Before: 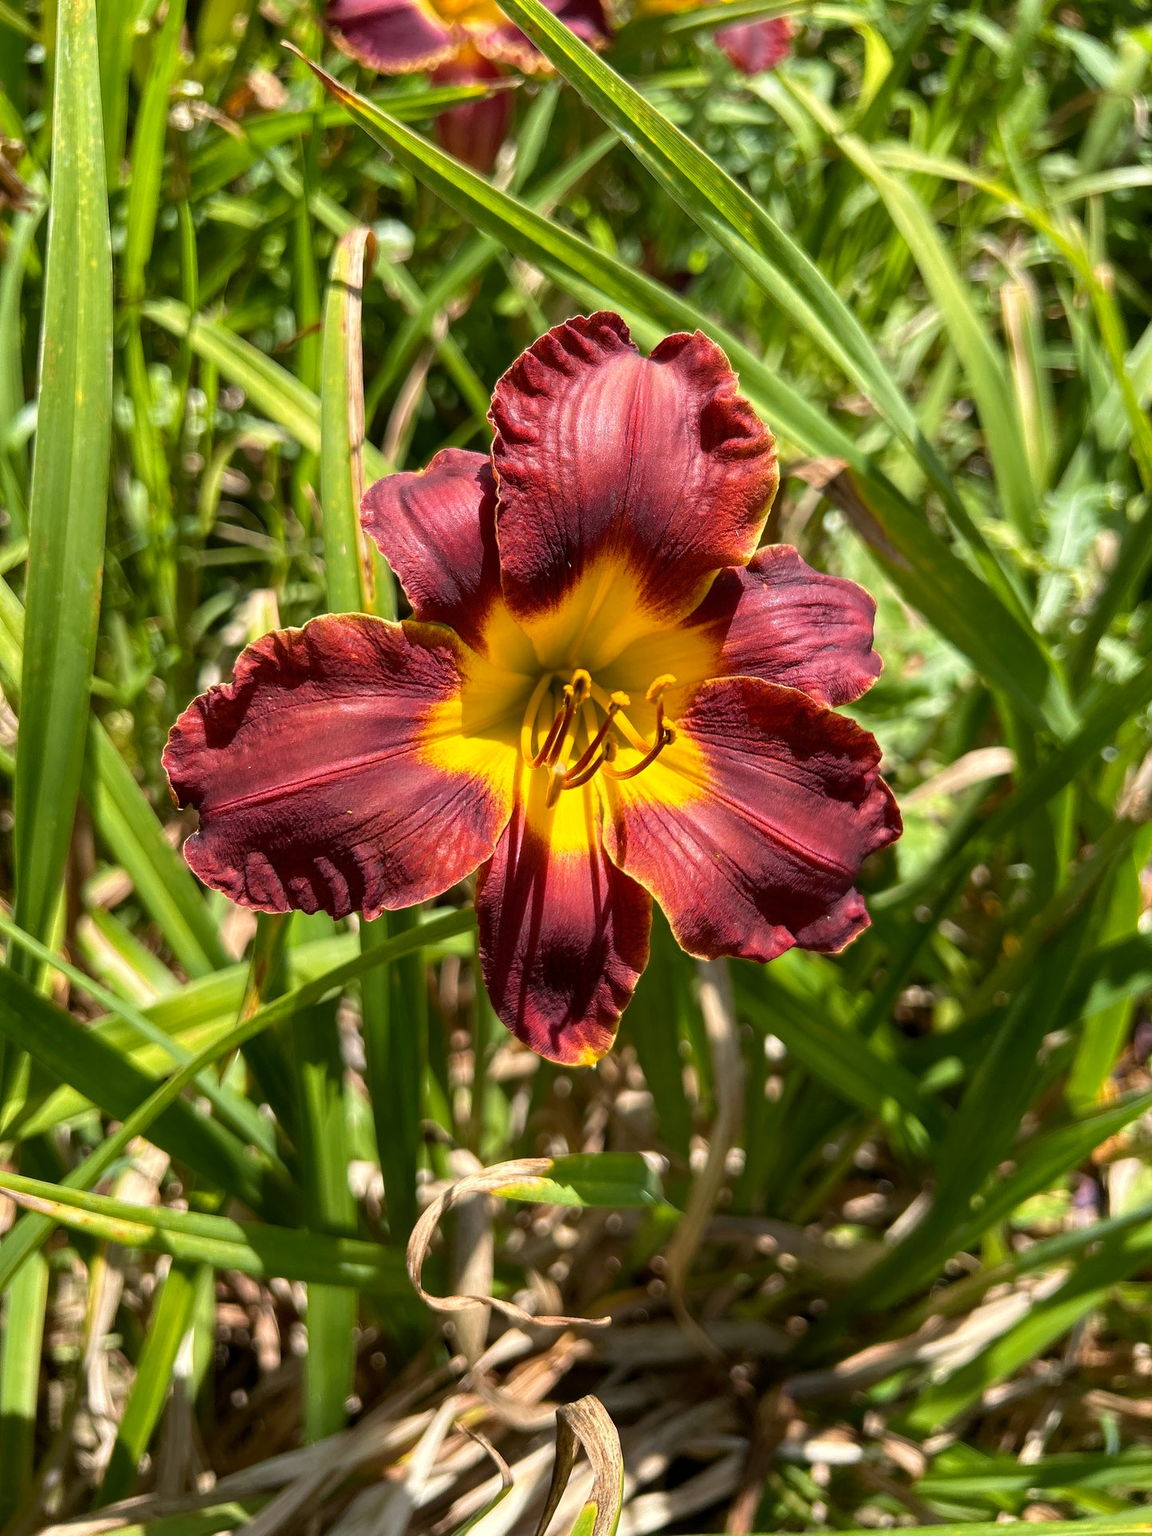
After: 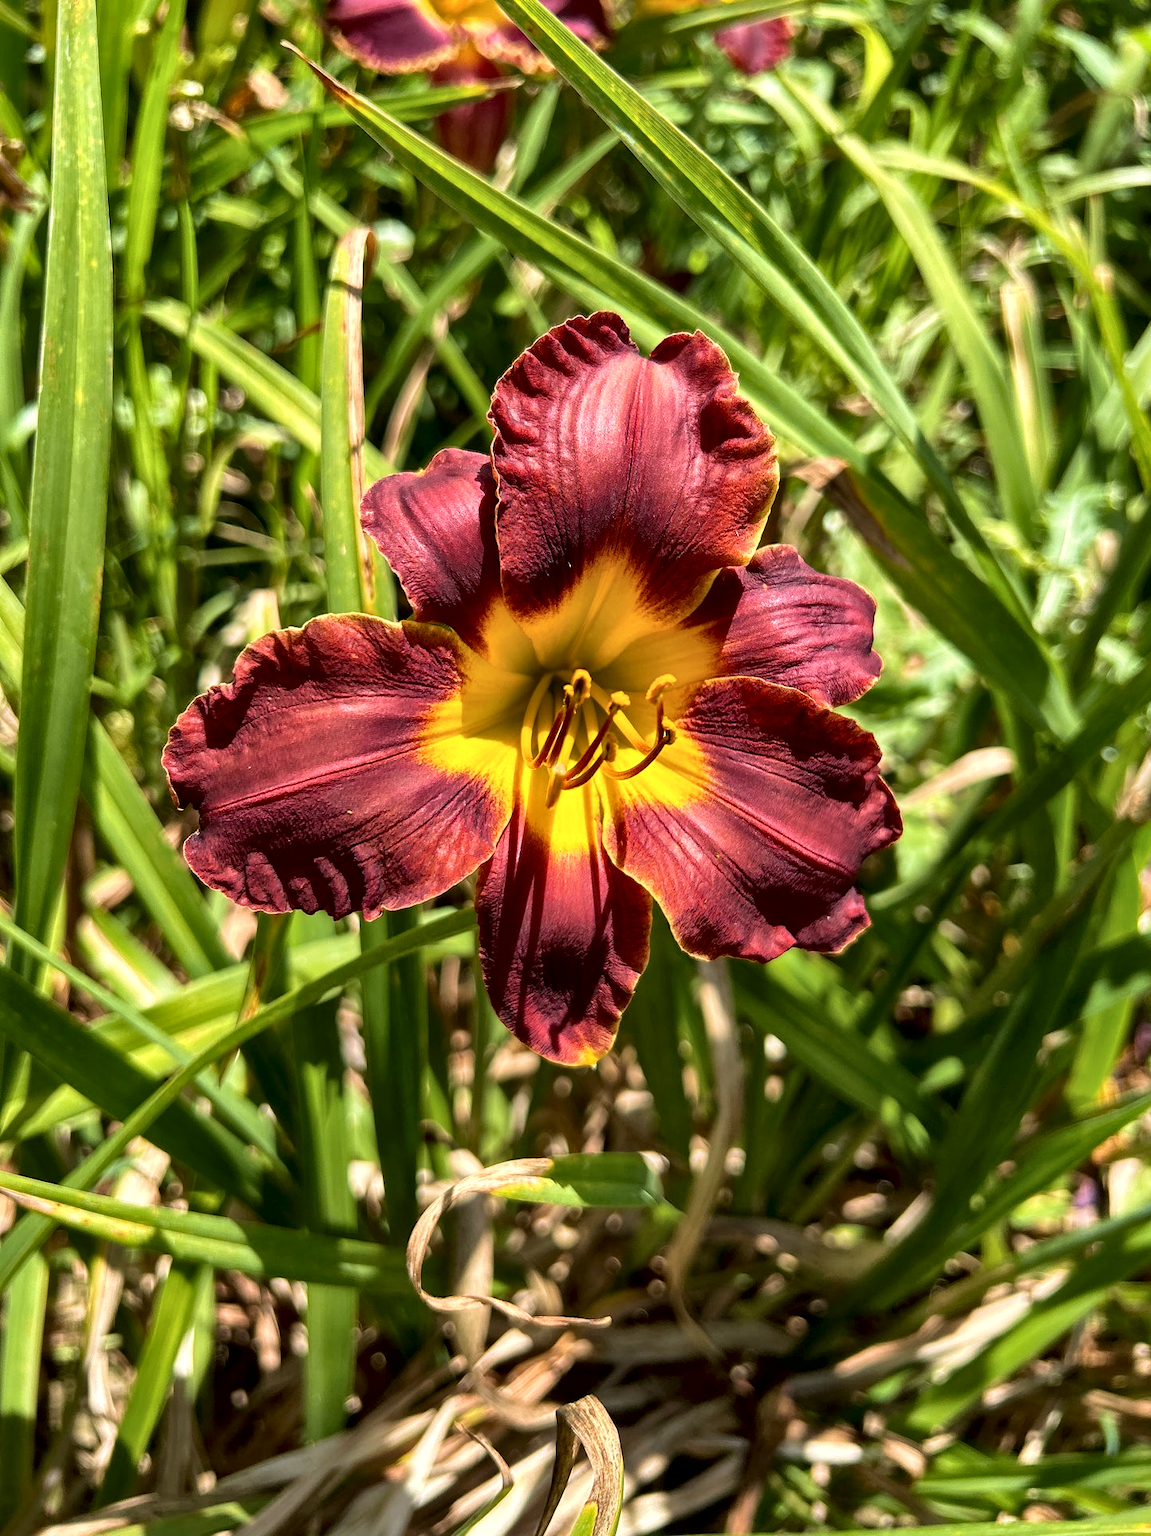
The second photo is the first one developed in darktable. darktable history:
local contrast: mode bilateral grid, contrast 20, coarseness 50, detail 171%, midtone range 0.2
velvia: on, module defaults
